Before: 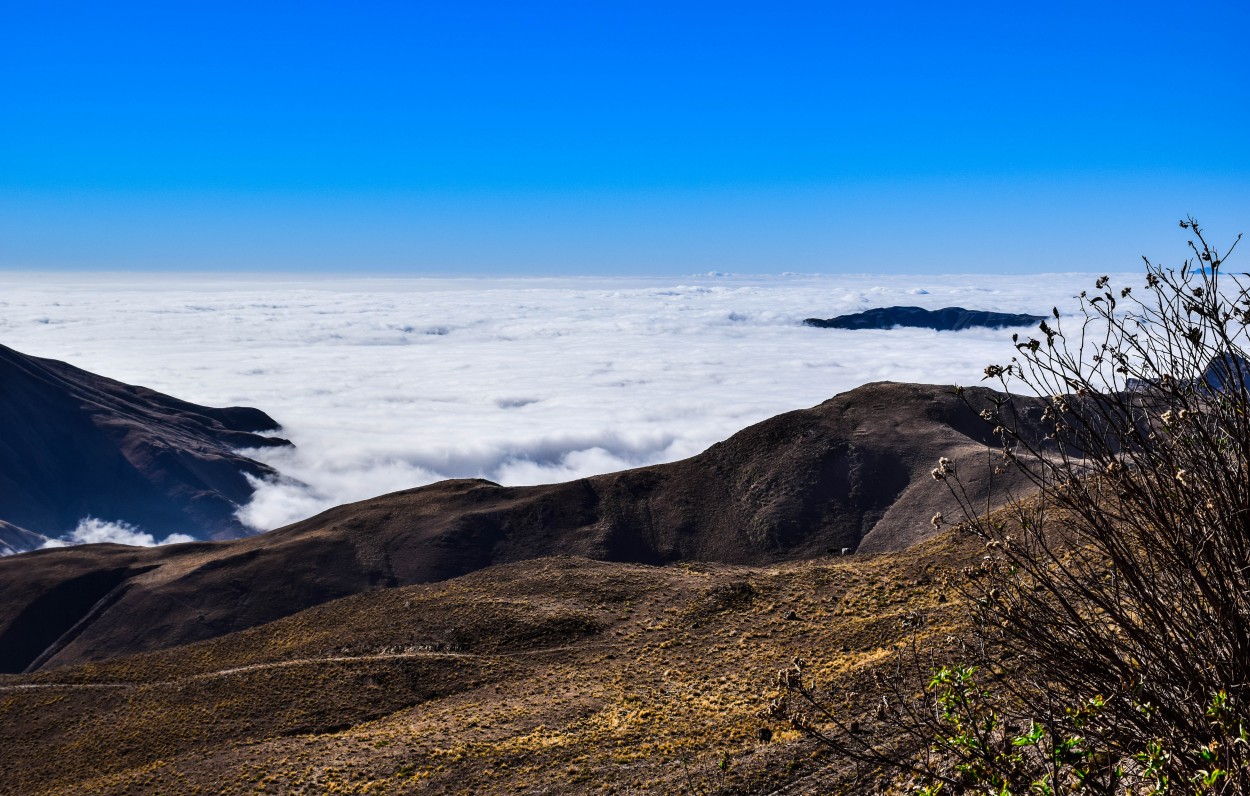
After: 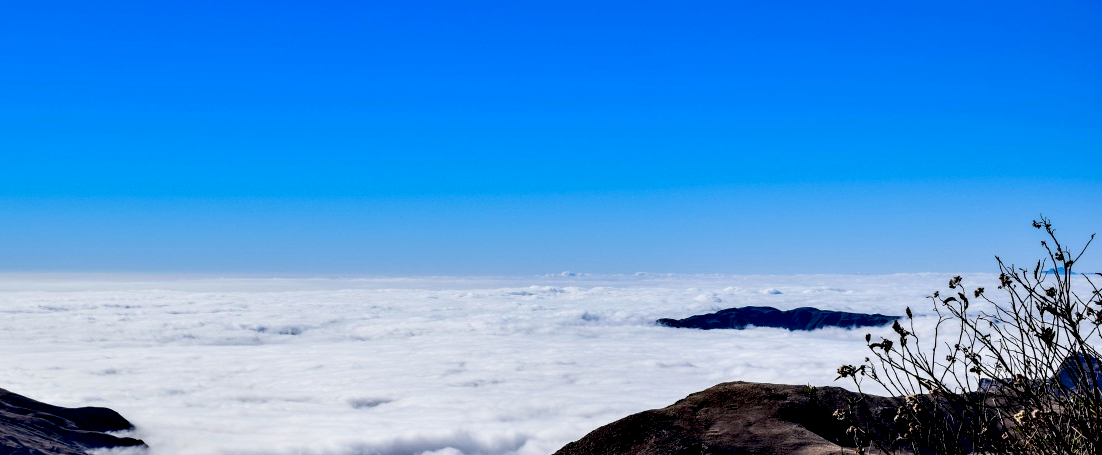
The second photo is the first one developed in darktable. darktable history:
crop and rotate: left 11.802%, bottom 42.748%
exposure: black level correction 0.017, exposure -0.008 EV, compensate highlight preservation false
